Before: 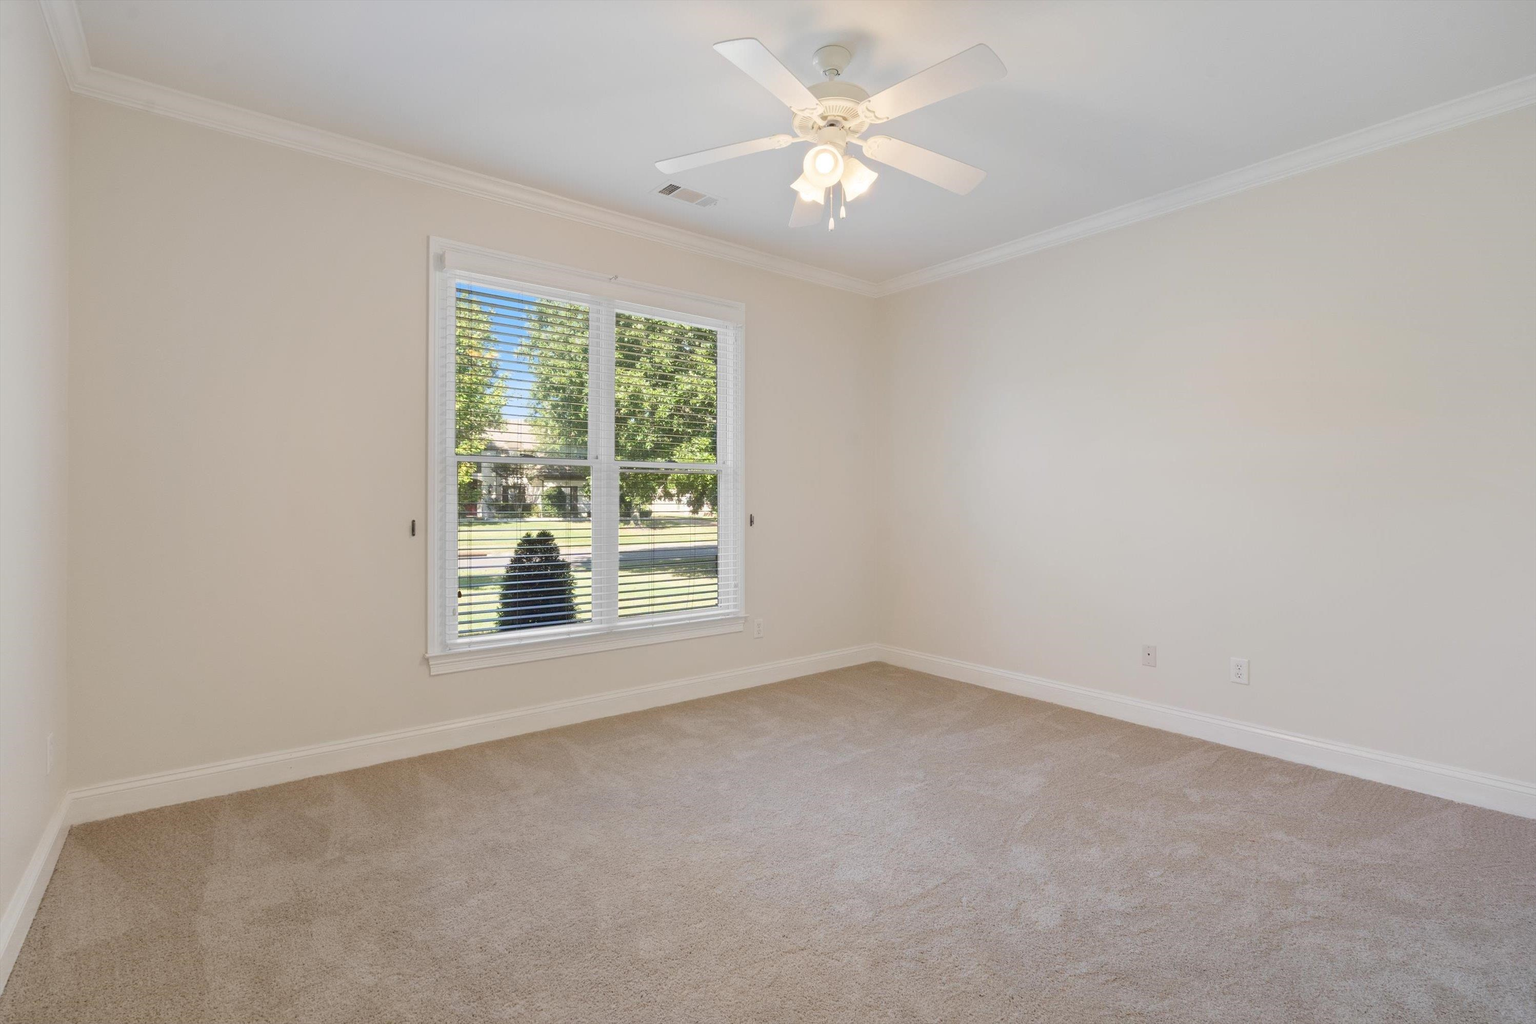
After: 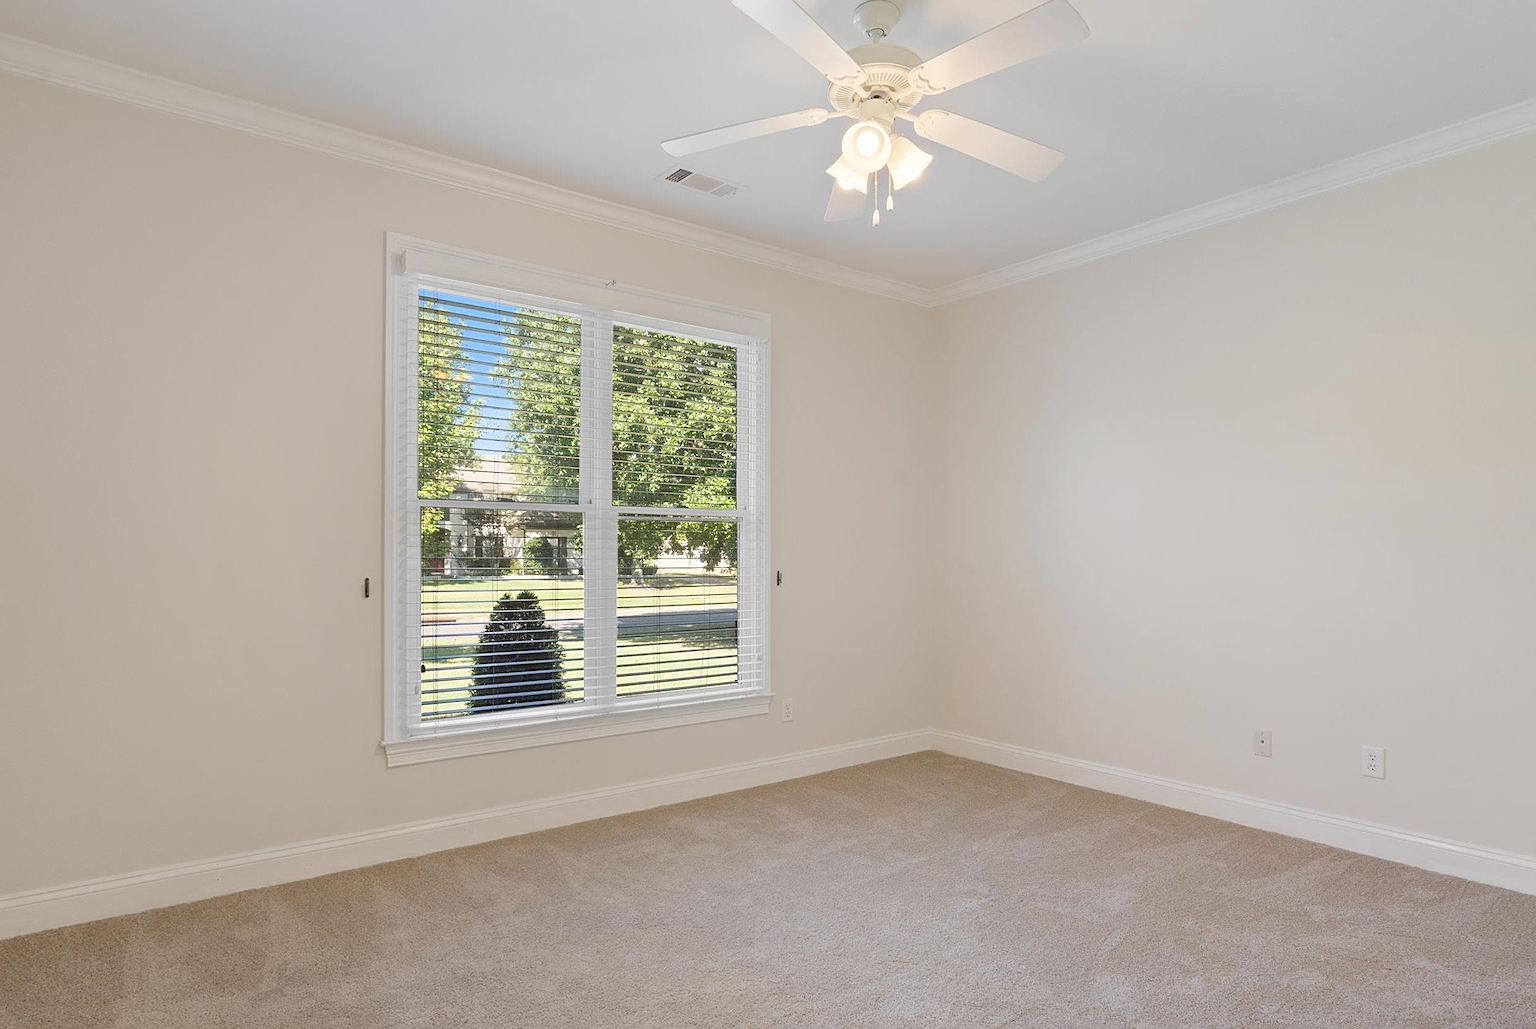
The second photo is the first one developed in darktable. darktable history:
crop and rotate: left 7.315%, top 4.506%, right 10.558%, bottom 12.967%
sharpen: on, module defaults
